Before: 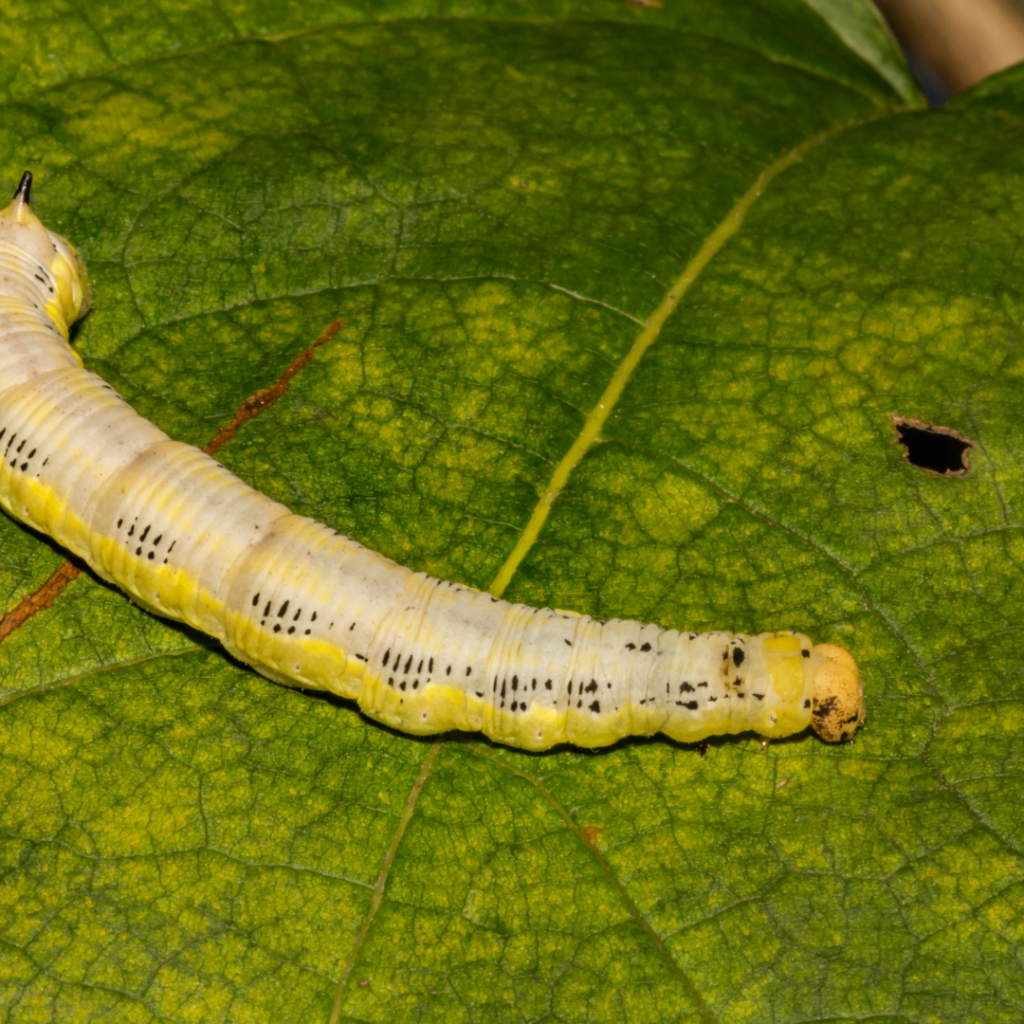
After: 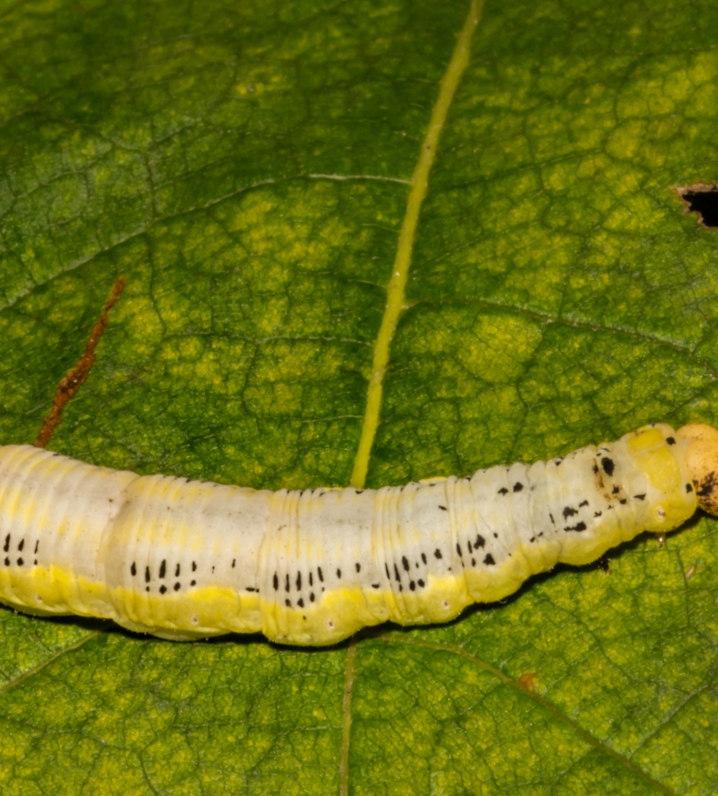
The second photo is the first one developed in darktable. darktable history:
crop and rotate: angle 19.04°, left 6.95%, right 3.78%, bottom 1.072%
tone curve: curves: ch1 [(0, 0) (0.108, 0.197) (0.5, 0.5) (0.681, 0.885) (1, 1)]; ch2 [(0, 0) (0.28, 0.151) (1, 1)], preserve colors none
